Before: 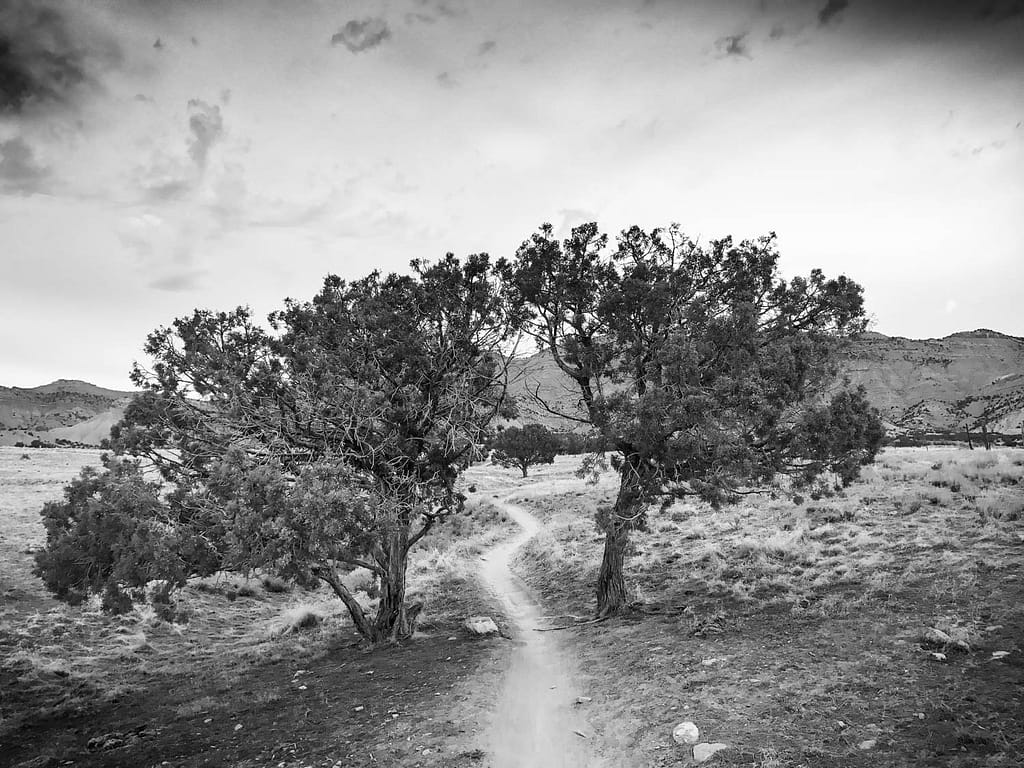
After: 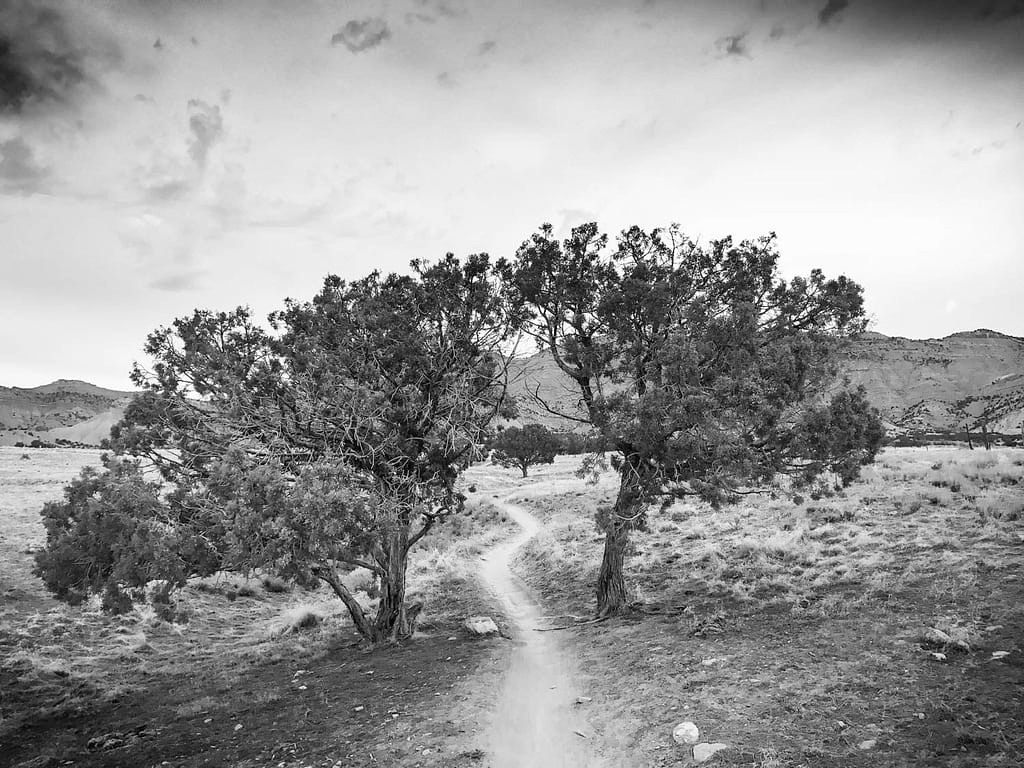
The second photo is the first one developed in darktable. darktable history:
contrast brightness saturation: contrast 0.053, brightness 0.067, saturation 0.008
